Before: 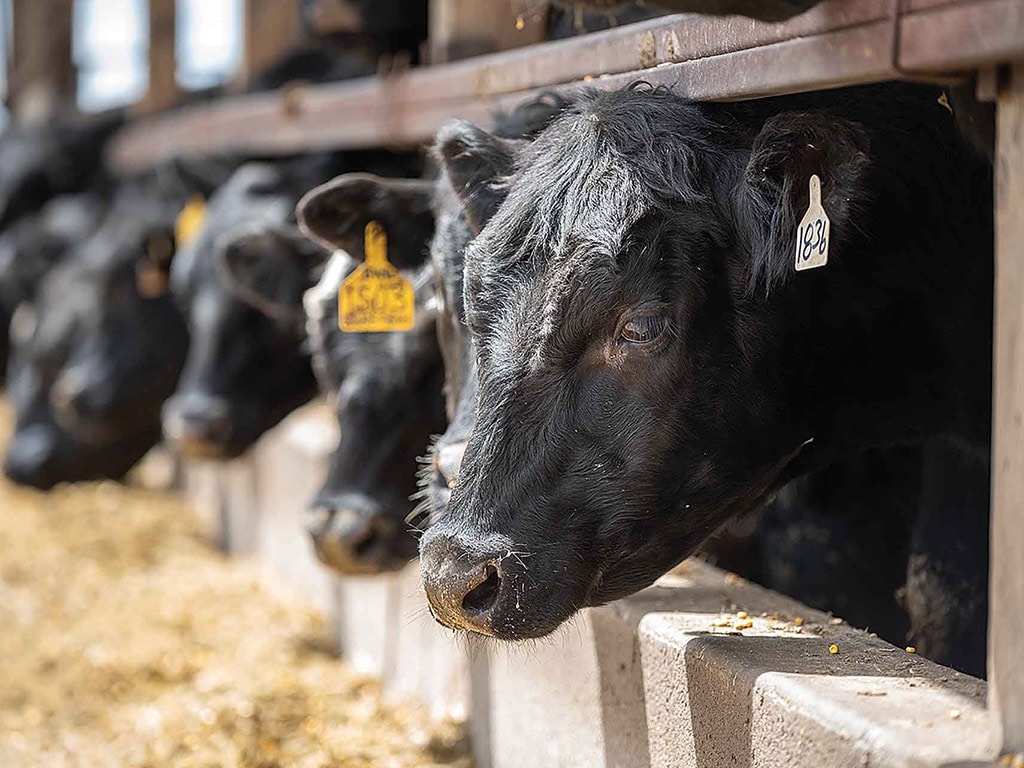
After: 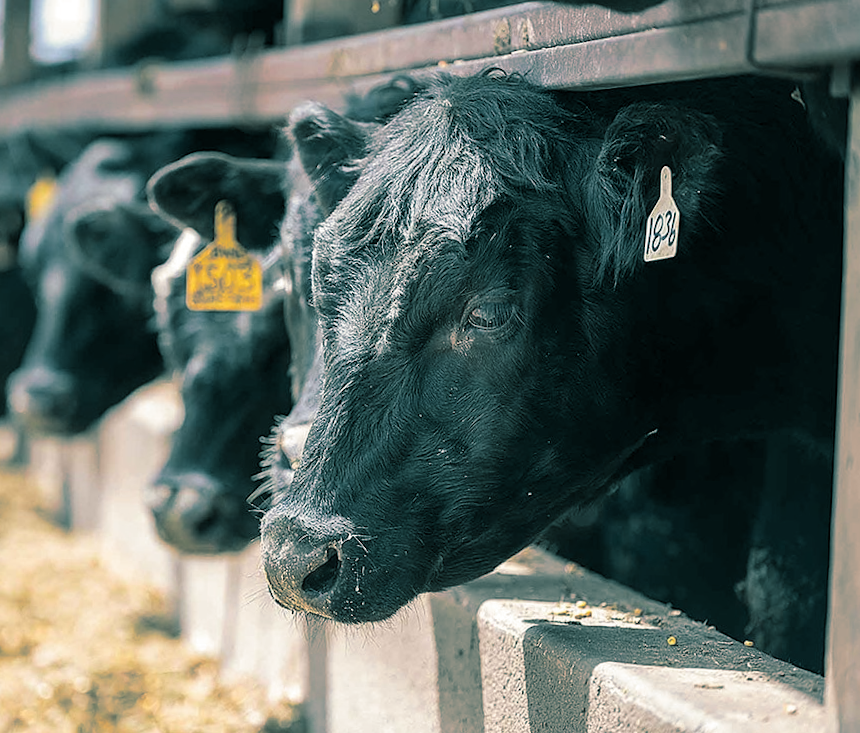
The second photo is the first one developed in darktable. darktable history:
crop and rotate: left 14.584%
split-toning: shadows › hue 186.43°, highlights › hue 49.29°, compress 30.29%
color balance: on, module defaults
rotate and perspective: rotation 1.57°, crop left 0.018, crop right 0.982, crop top 0.039, crop bottom 0.961
